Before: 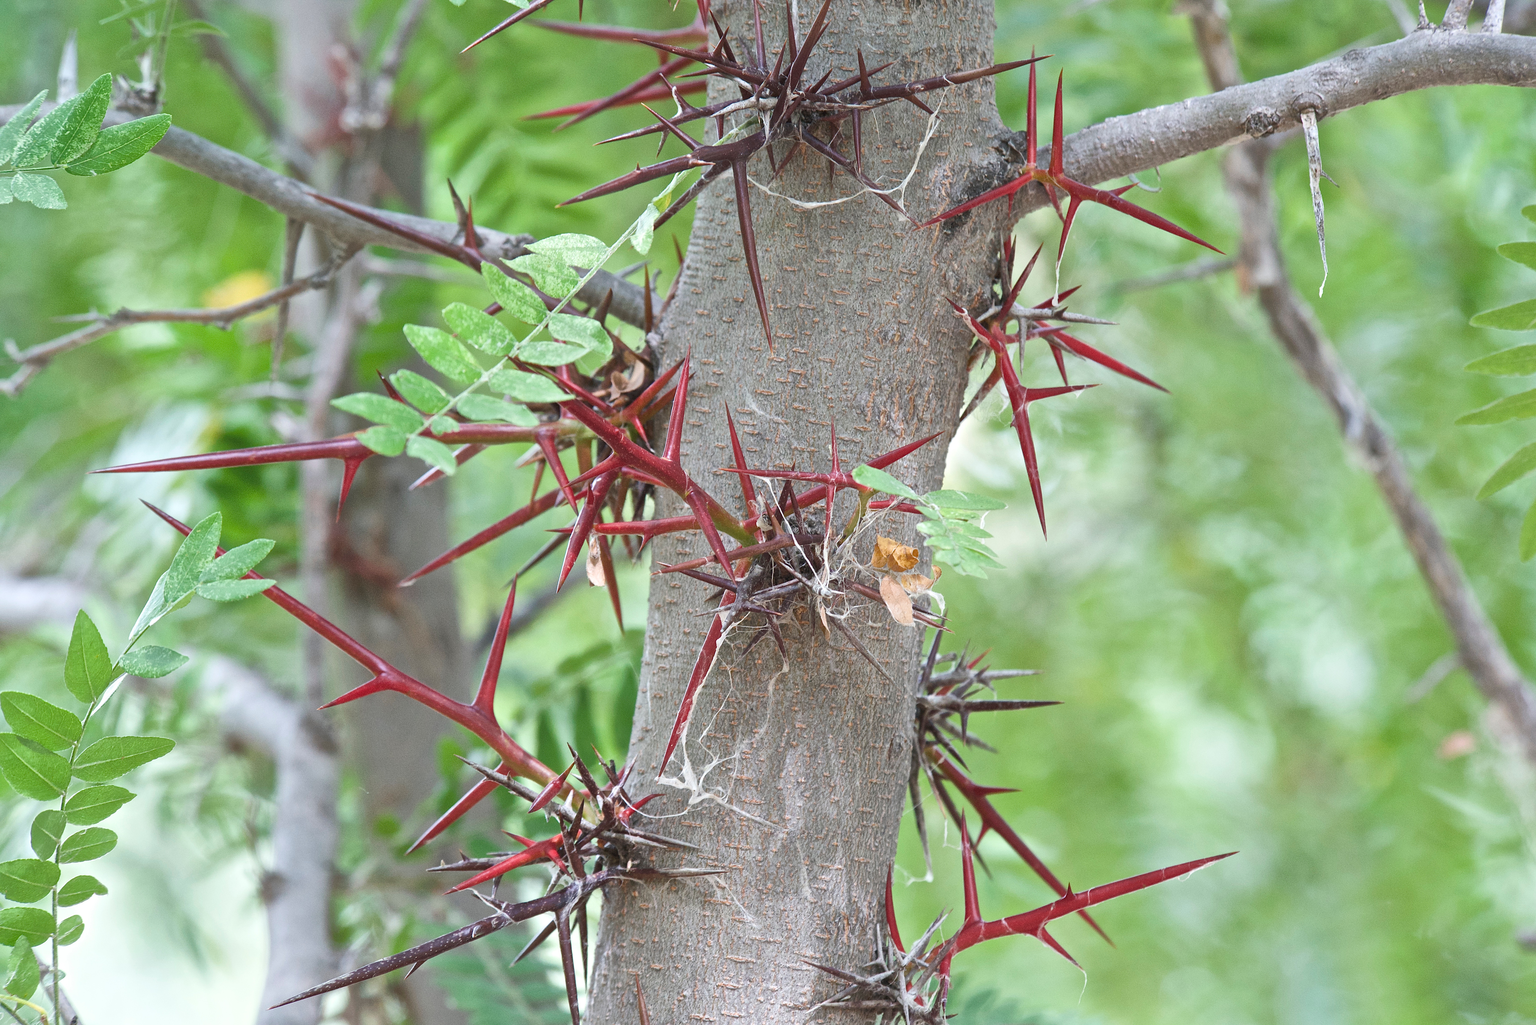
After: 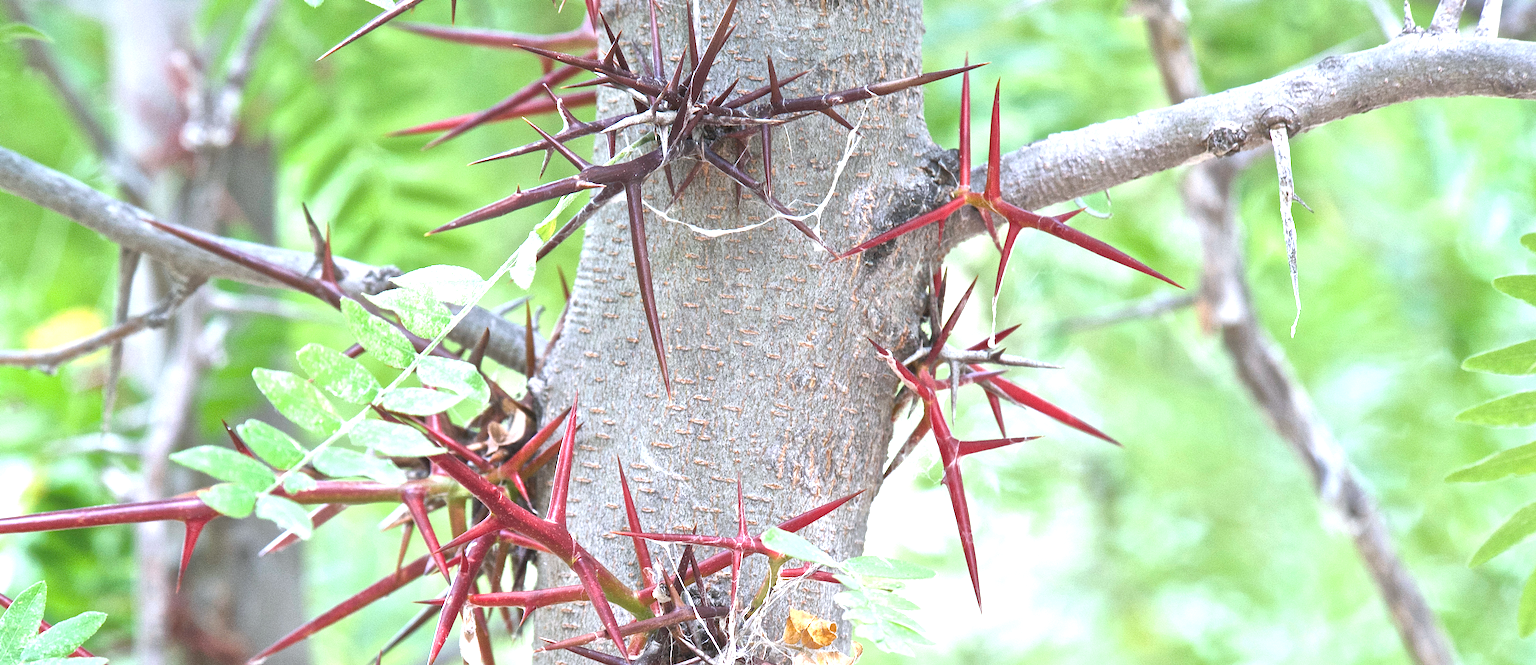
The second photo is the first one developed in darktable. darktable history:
levels: levels [0, 0.51, 1]
white balance: red 0.984, blue 1.059
crop and rotate: left 11.812%, bottom 42.776%
exposure: exposure 1 EV, compensate highlight preservation false
